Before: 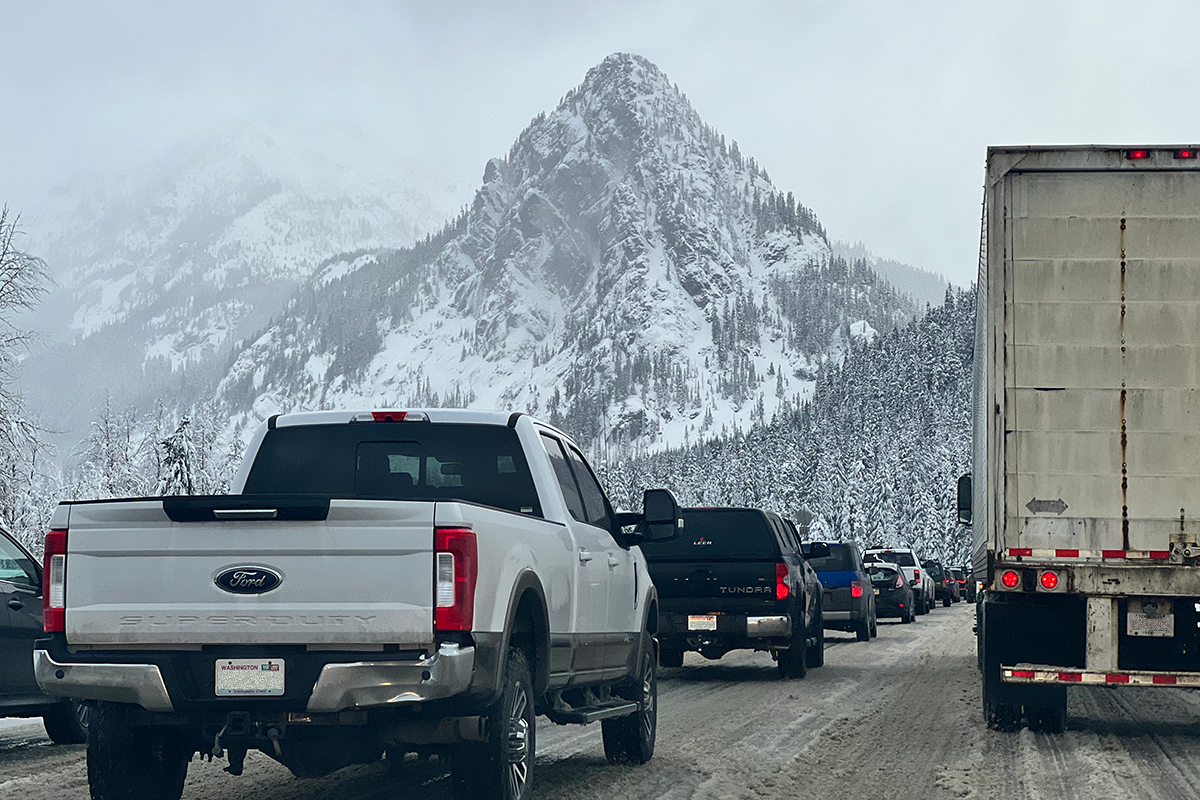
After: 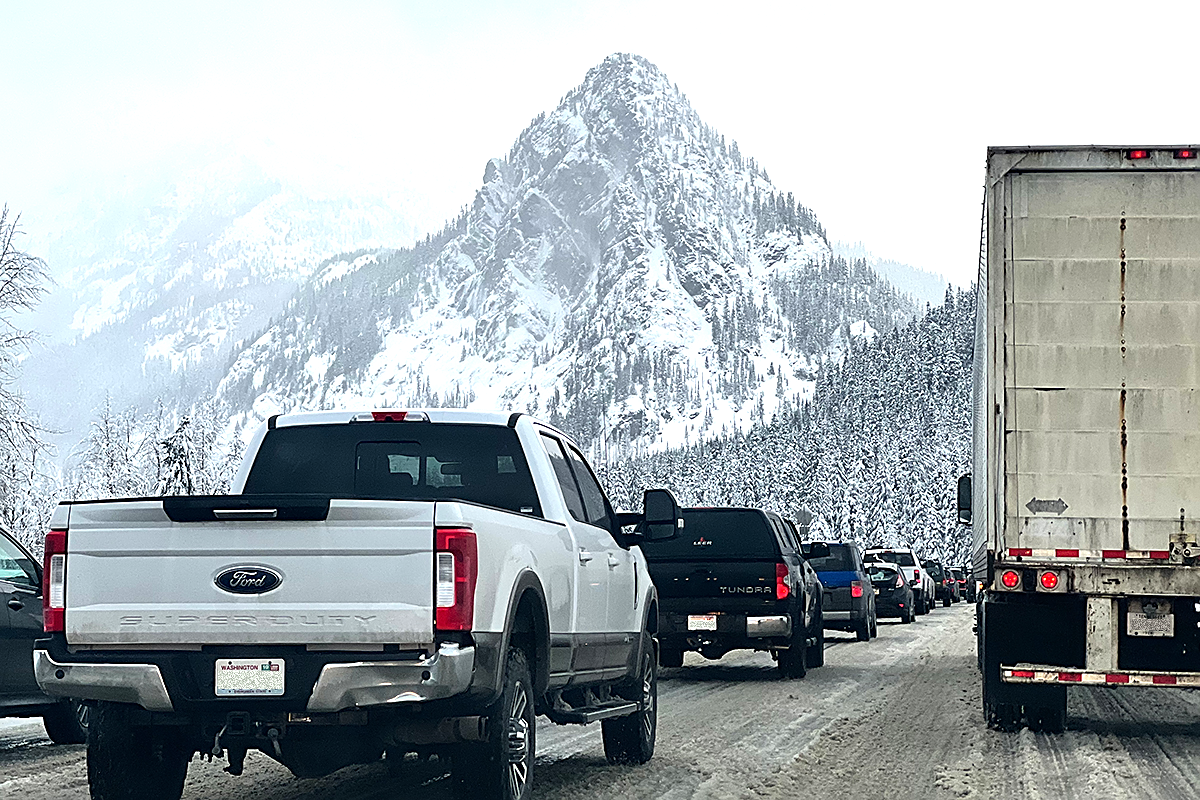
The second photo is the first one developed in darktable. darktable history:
tone equalizer: -8 EV -0.729 EV, -7 EV -0.728 EV, -6 EV -0.615 EV, -5 EV -0.408 EV, -3 EV 0.375 EV, -2 EV 0.6 EV, -1 EV 0.695 EV, +0 EV 0.765 EV
sharpen: on, module defaults
